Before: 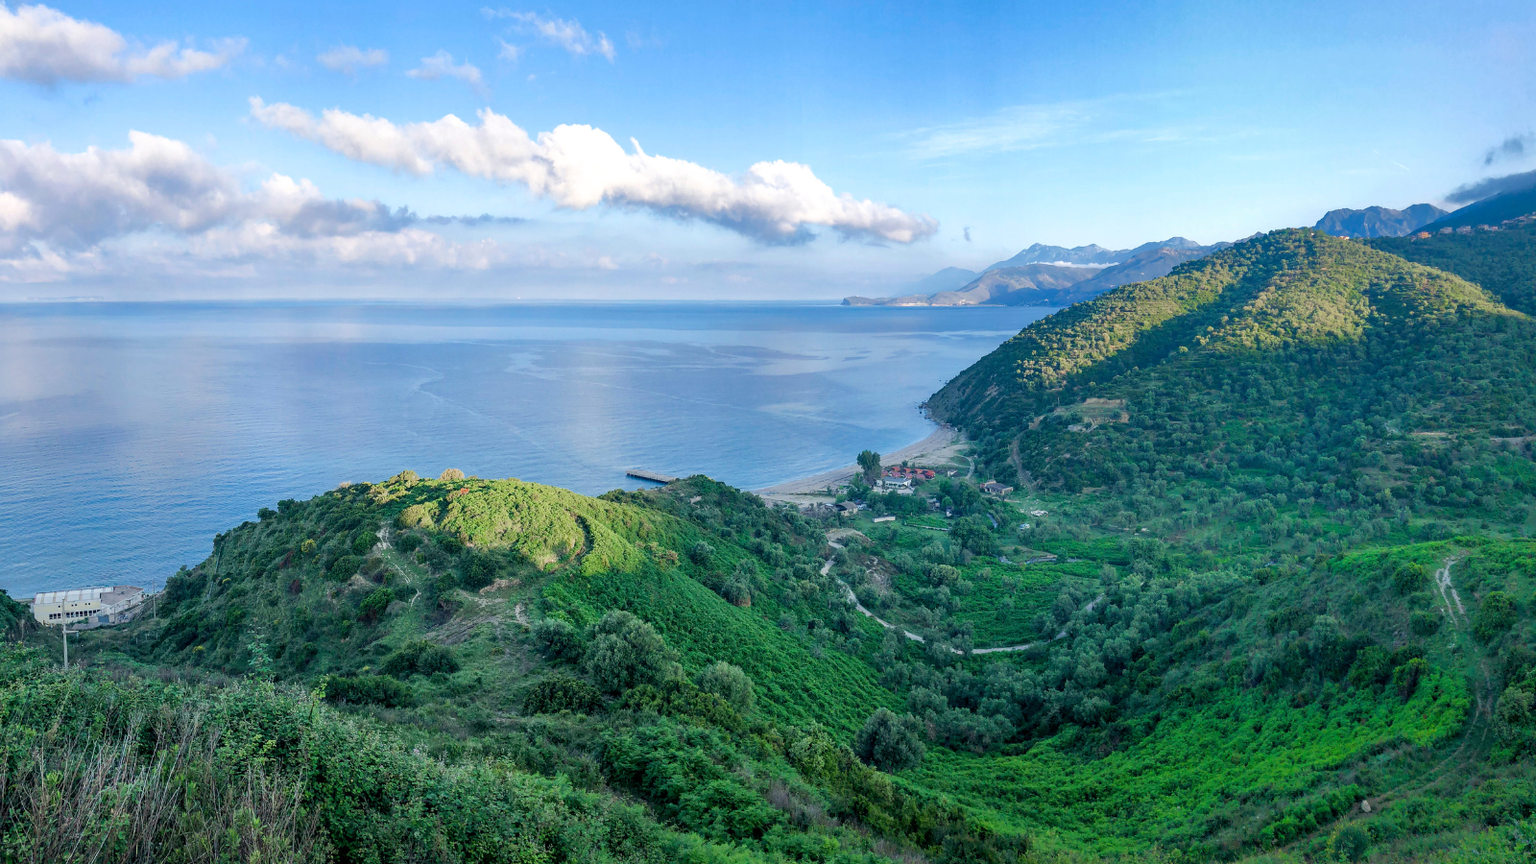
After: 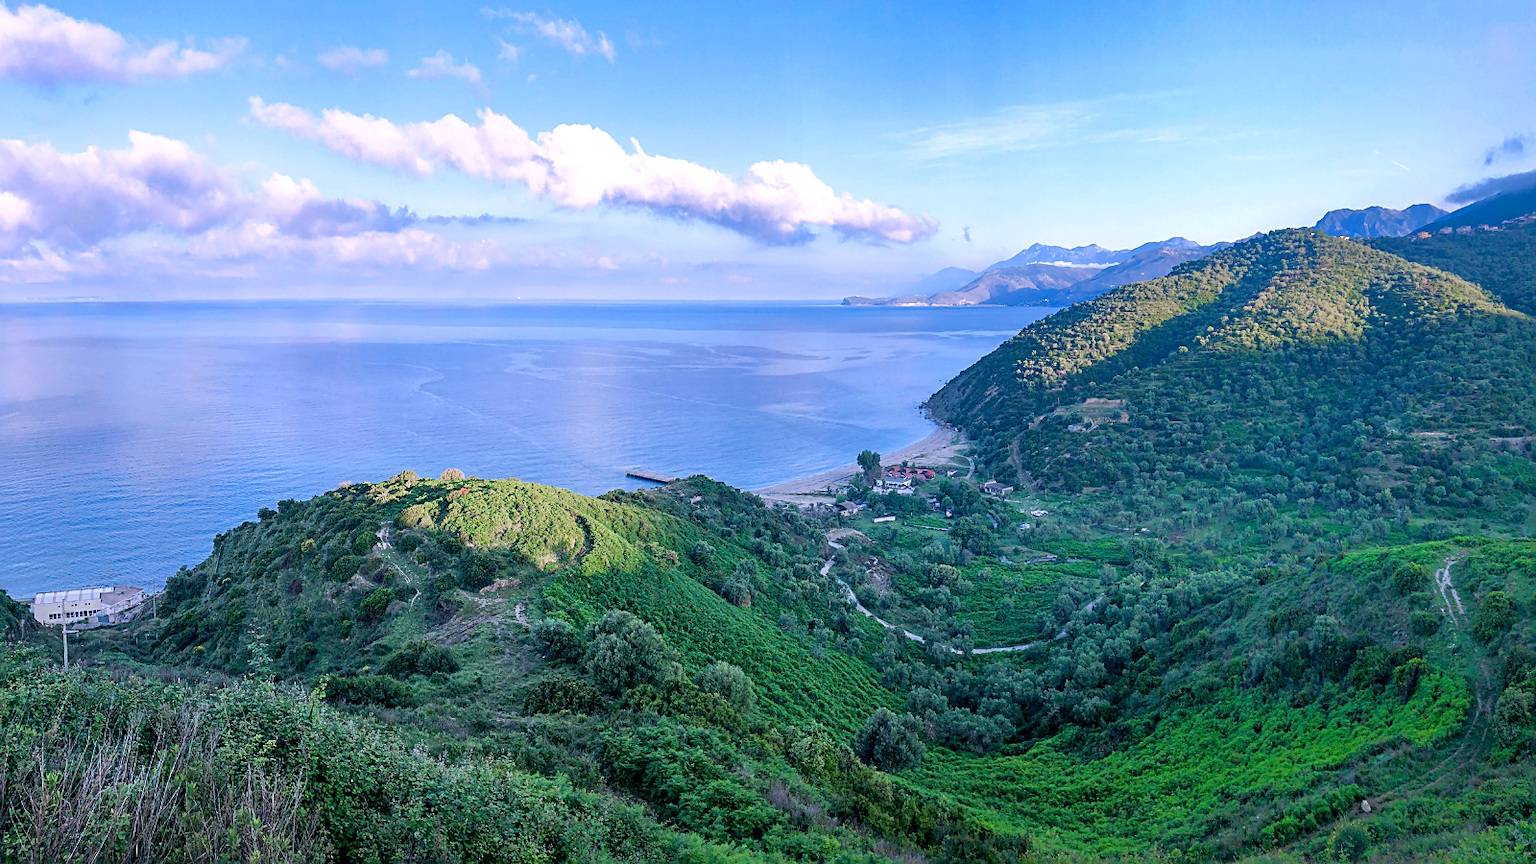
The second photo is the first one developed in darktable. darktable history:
white balance: red 1.042, blue 1.17
sharpen: on, module defaults
exposure: black level correction 0.001, compensate highlight preservation false
